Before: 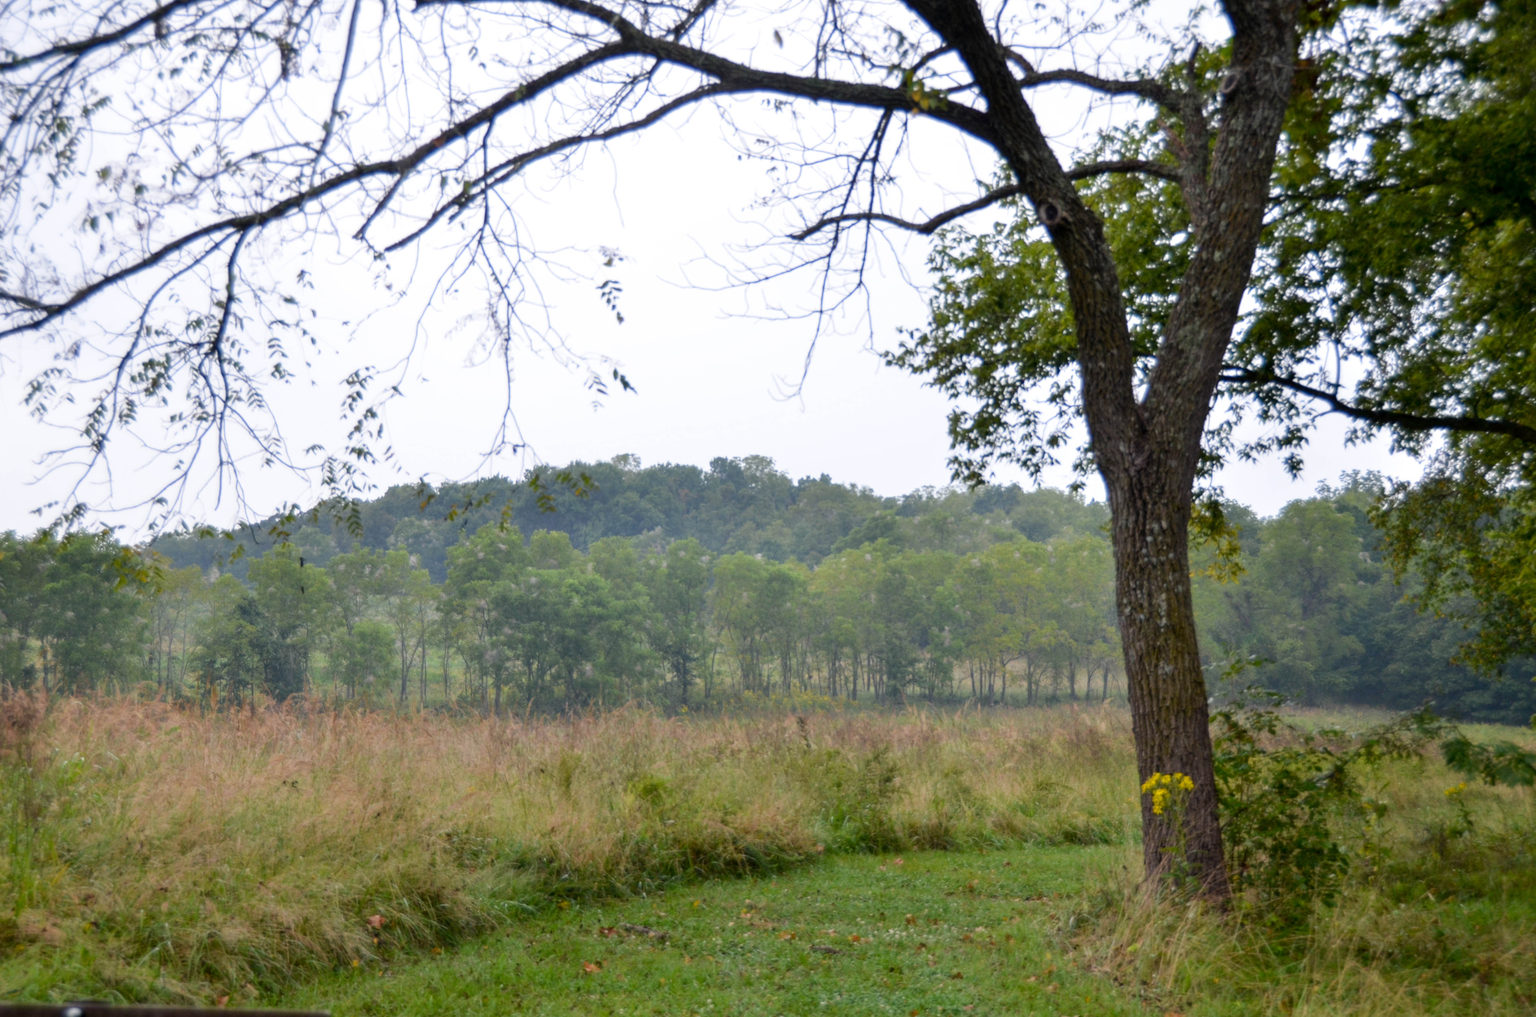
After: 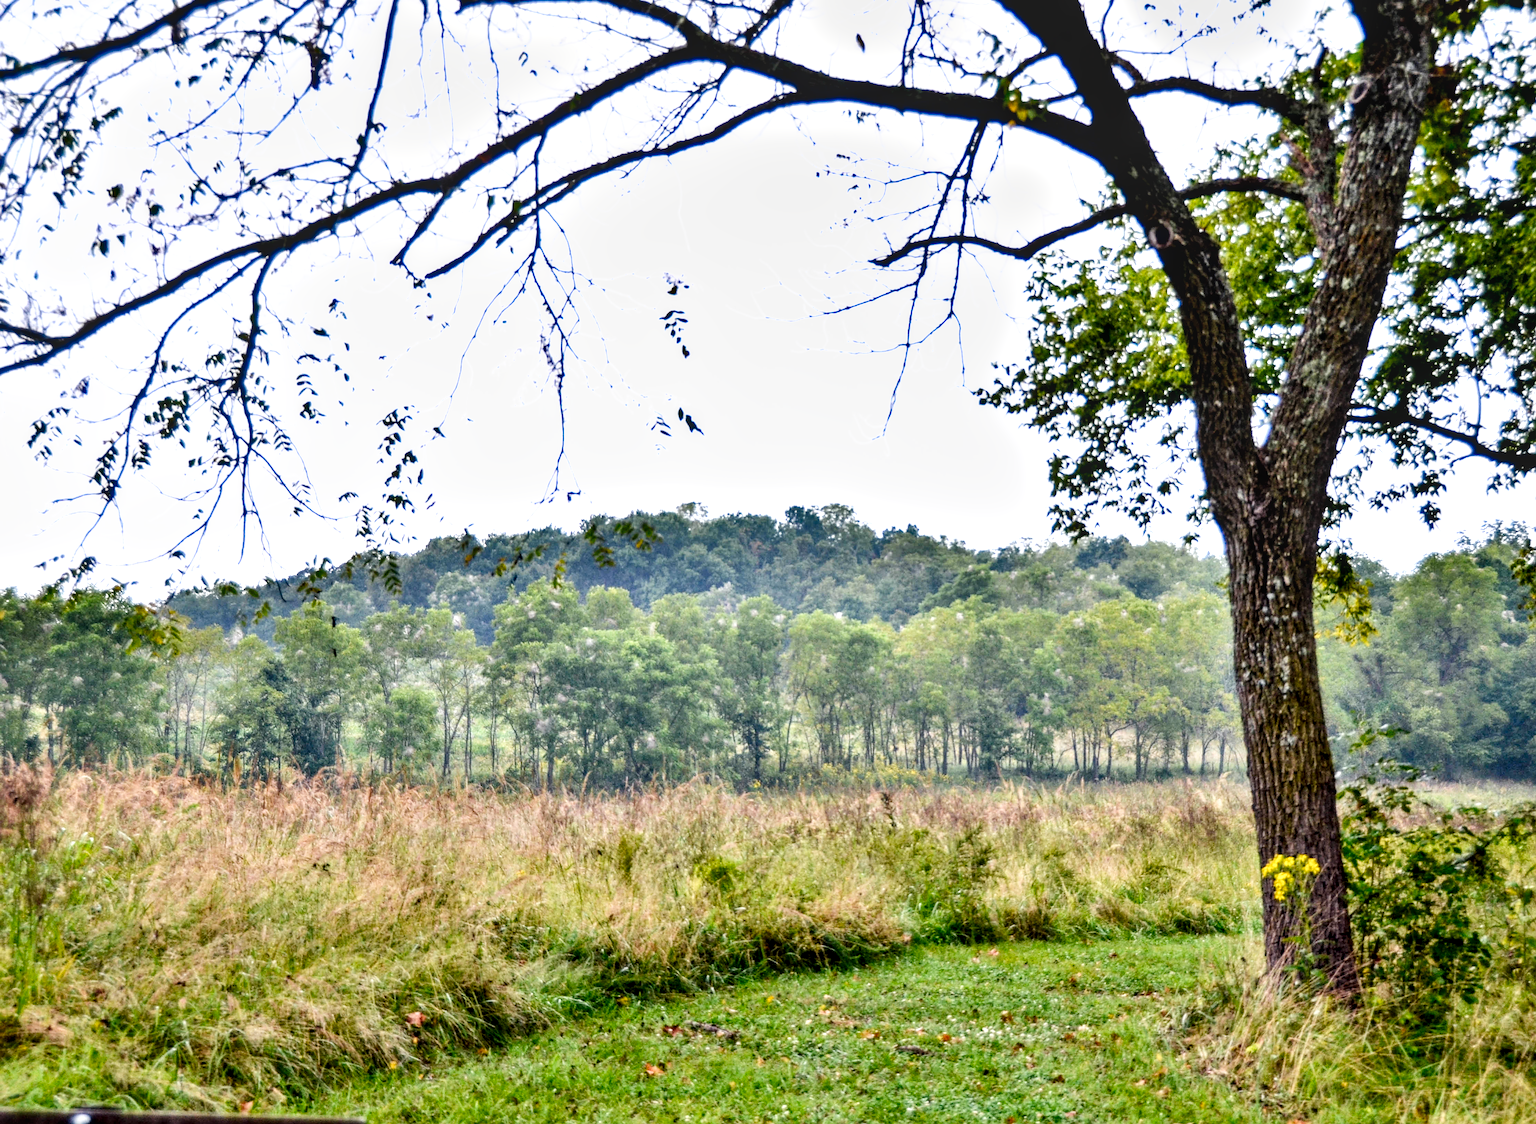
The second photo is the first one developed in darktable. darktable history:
contrast brightness saturation: contrast 0.078, saturation 0.022
sharpen: on, module defaults
tone curve: curves: ch0 [(0, 0) (0.004, 0.001) (0.133, 0.112) (0.325, 0.362) (0.832, 0.893) (1, 1)], preserve colors none
local contrast: on, module defaults
exposure: exposure 0.601 EV, compensate highlight preservation false
crop: right 9.501%, bottom 0.017%
shadows and highlights: highlights color adjustment 77.73%, low approximation 0.01, soften with gaussian
contrast equalizer: y [[0.6 ×6], [0.55 ×6], [0 ×6], [0 ×6], [0 ×6]]
